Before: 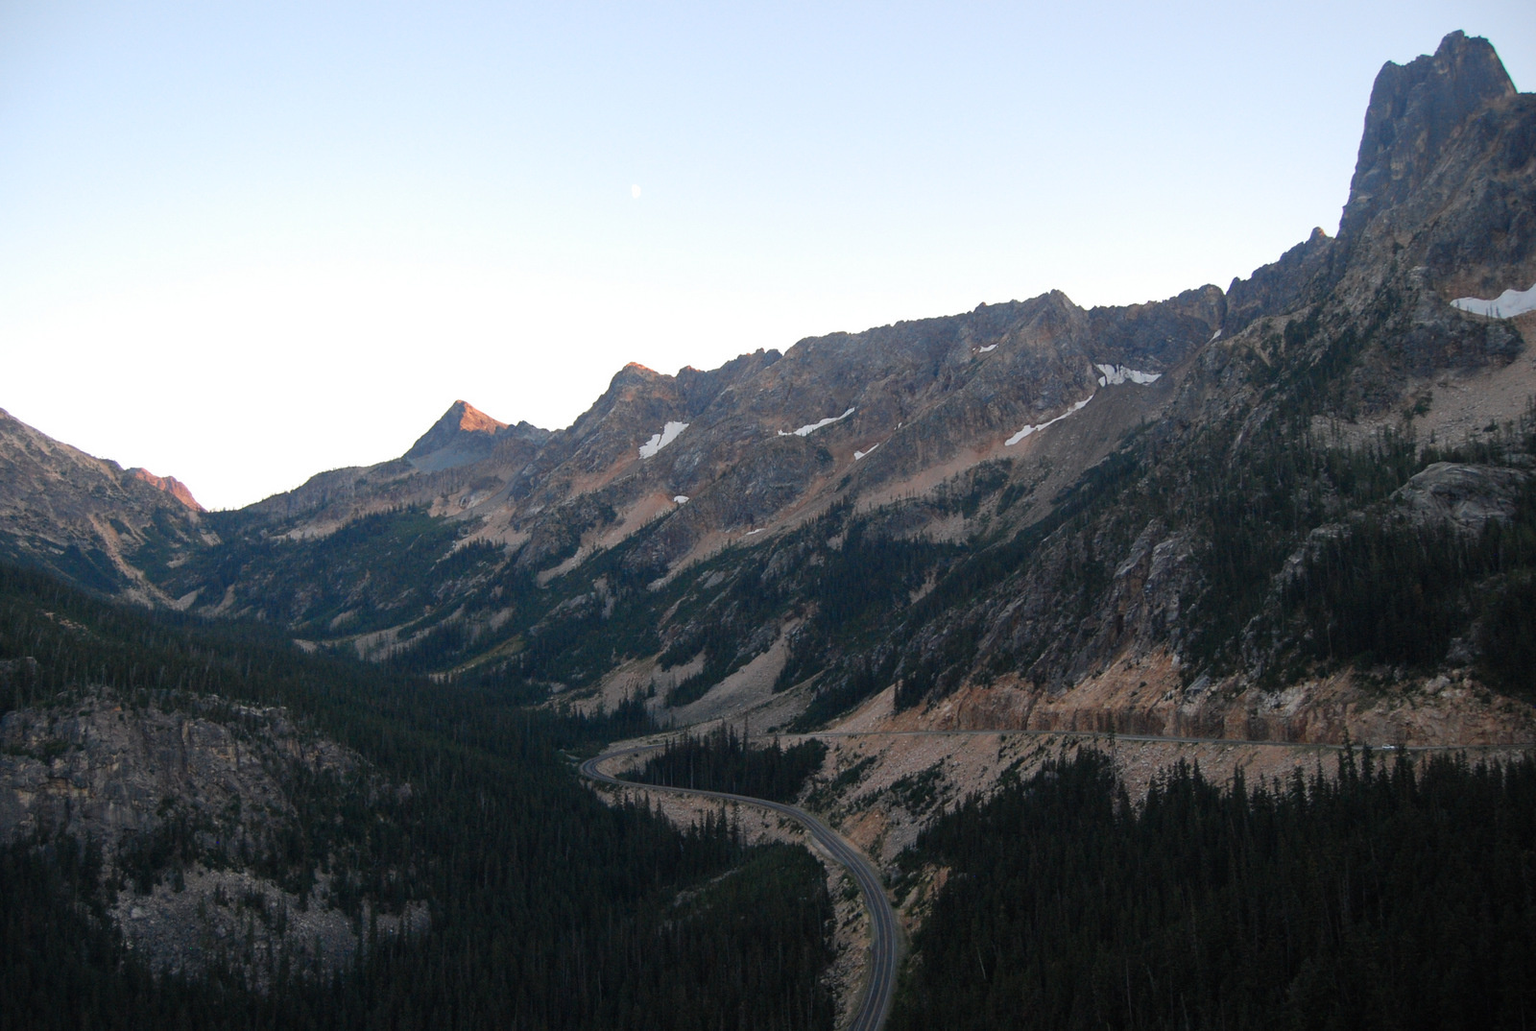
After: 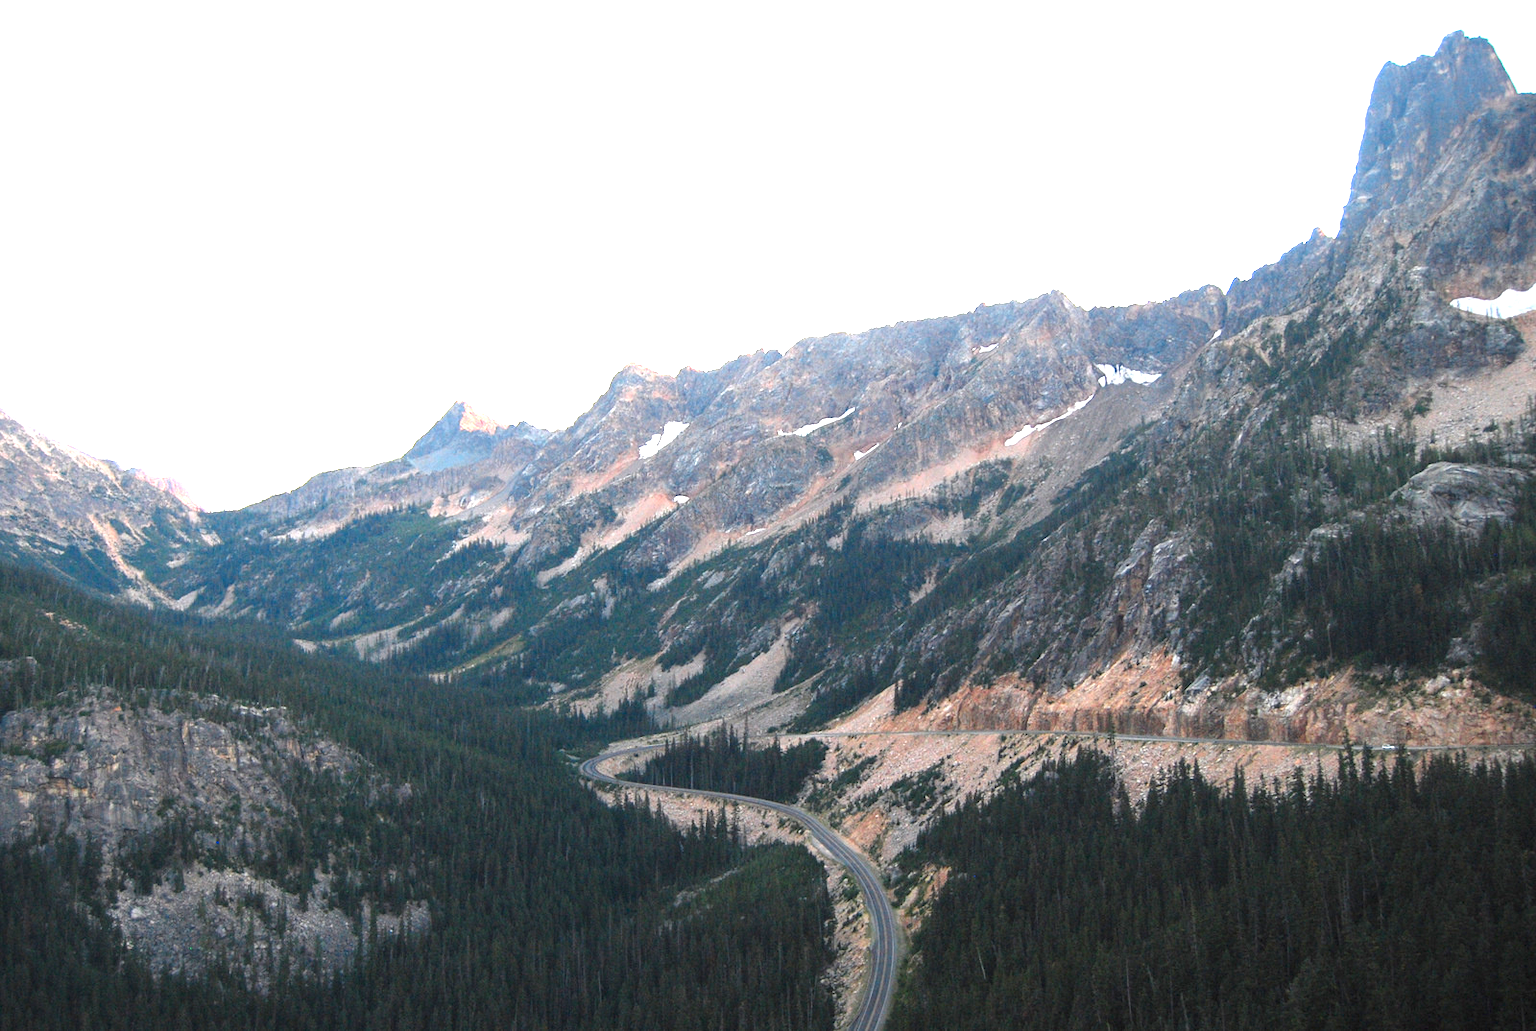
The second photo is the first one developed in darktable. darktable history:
color zones: curves: ch1 [(0.235, 0.558) (0.75, 0.5)]; ch2 [(0.25, 0.462) (0.749, 0.457)], mix 25.94%
exposure: black level correction 0, exposure 1.9 EV, compensate highlight preservation false
tone equalizer: on, module defaults
